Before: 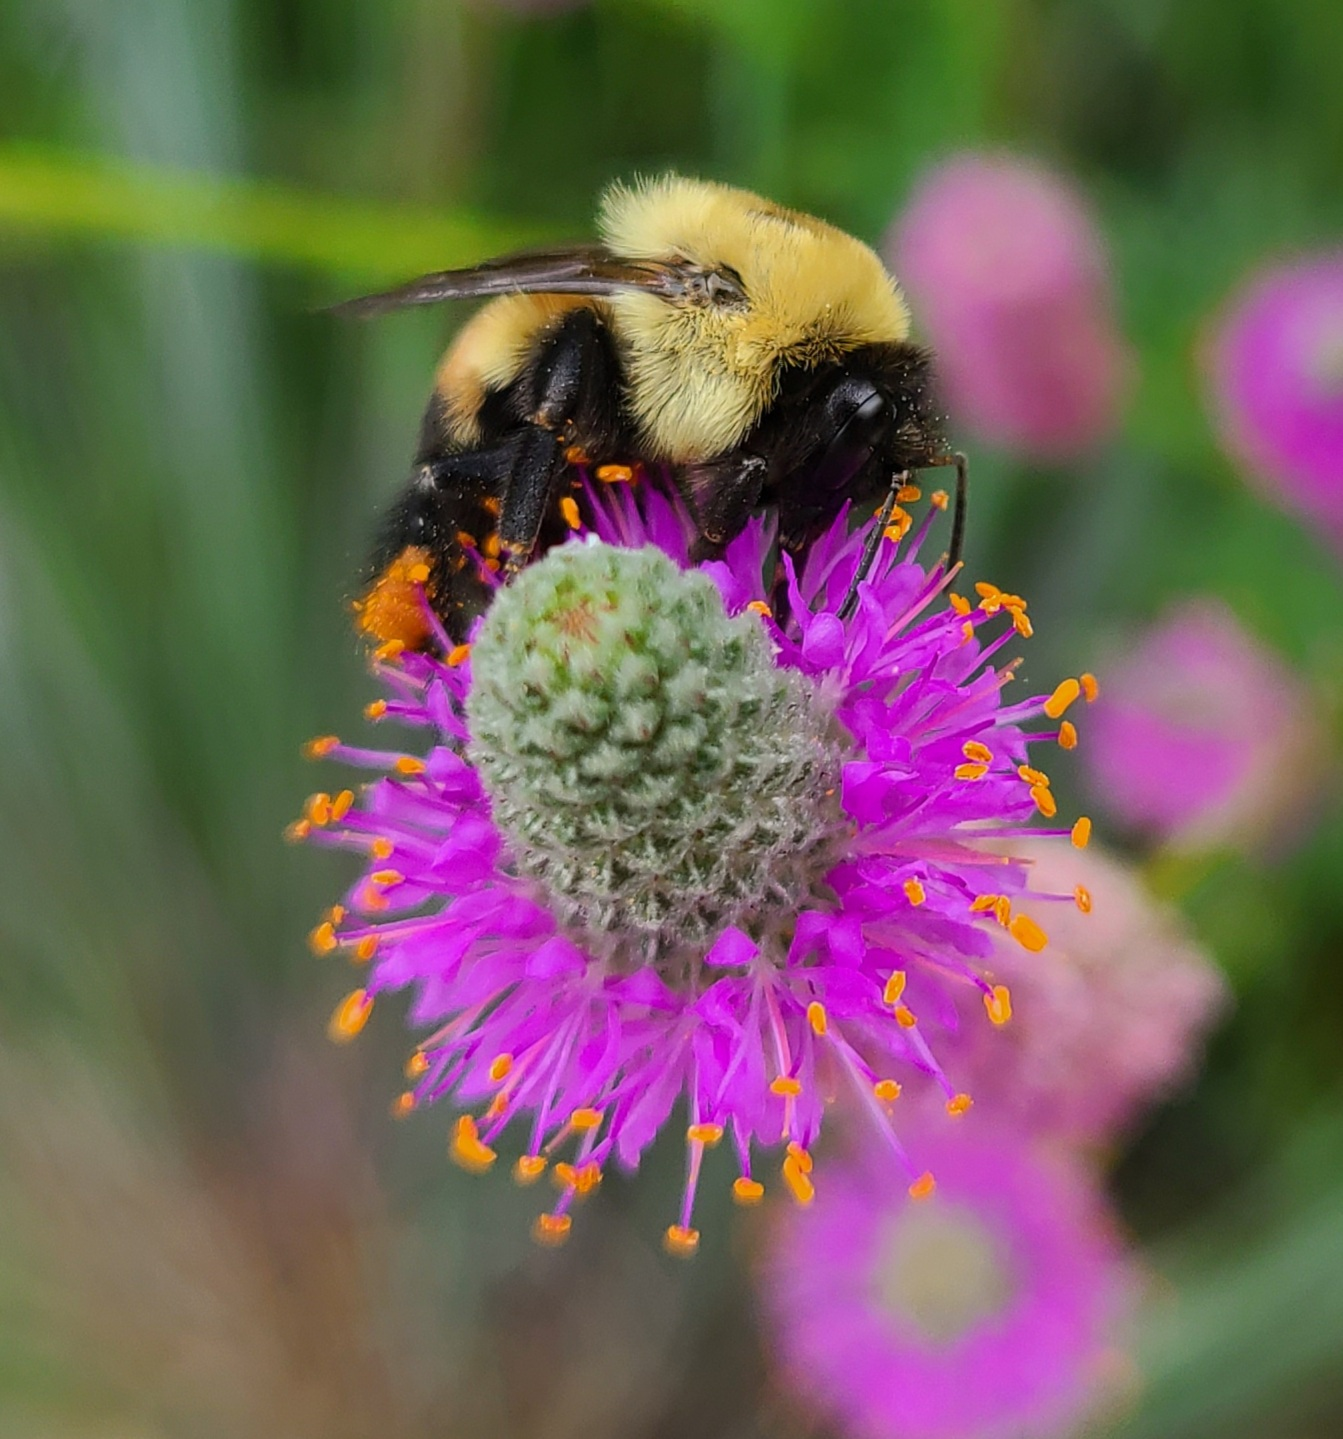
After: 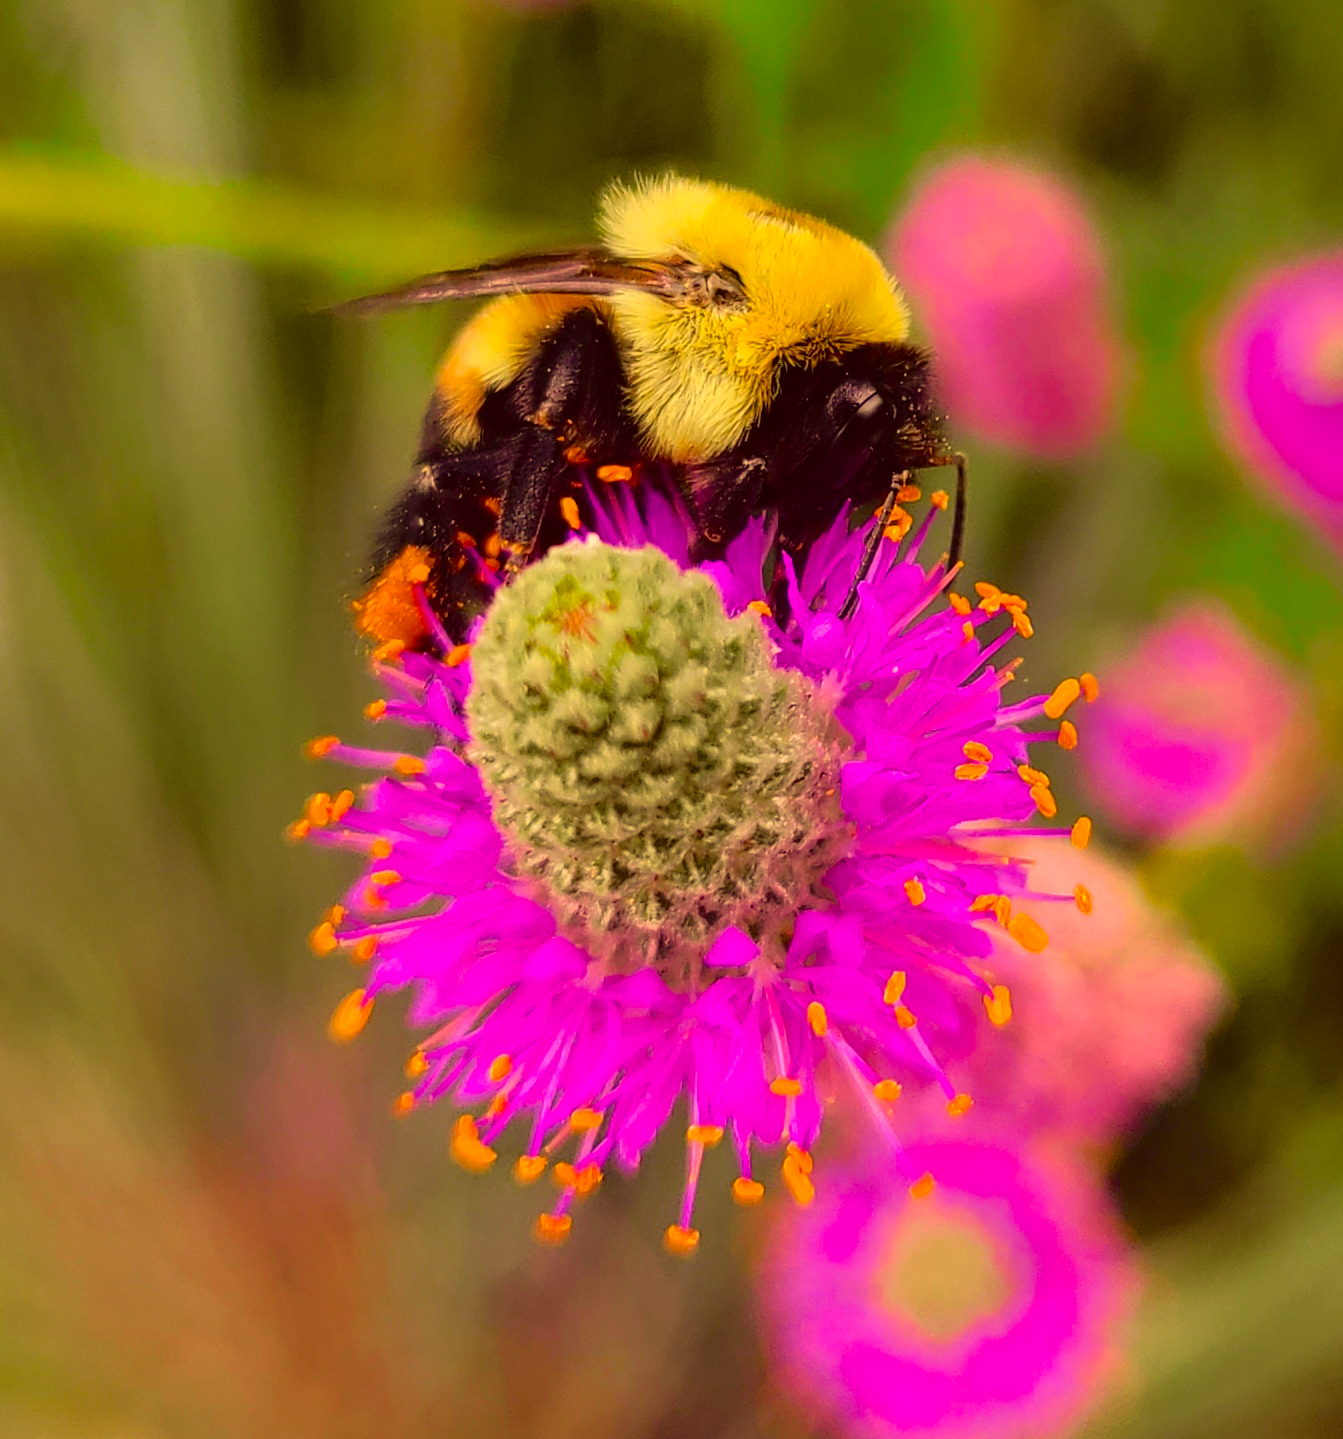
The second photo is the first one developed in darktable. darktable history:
color balance rgb: perceptual saturation grading › global saturation 25%, global vibrance 20%
tone curve: curves: ch0 [(0, 0.009) (0.105, 0.08) (0.195, 0.18) (0.283, 0.316) (0.384, 0.434) (0.485, 0.531) (0.638, 0.69) (0.81, 0.872) (1, 0.977)]; ch1 [(0, 0) (0.161, 0.092) (0.35, 0.33) (0.379, 0.401) (0.456, 0.469) (0.498, 0.502) (0.52, 0.536) (0.586, 0.617) (0.635, 0.655) (1, 1)]; ch2 [(0, 0) (0.371, 0.362) (0.437, 0.437) (0.483, 0.484) (0.53, 0.515) (0.56, 0.571) (0.622, 0.606) (1, 1)], color space Lab, independent channels, preserve colors none
exposure: compensate highlight preservation false
velvia: strength 45%
color correction: highlights a* 10.12, highlights b* 39.04, shadows a* 14.62, shadows b* 3.37
